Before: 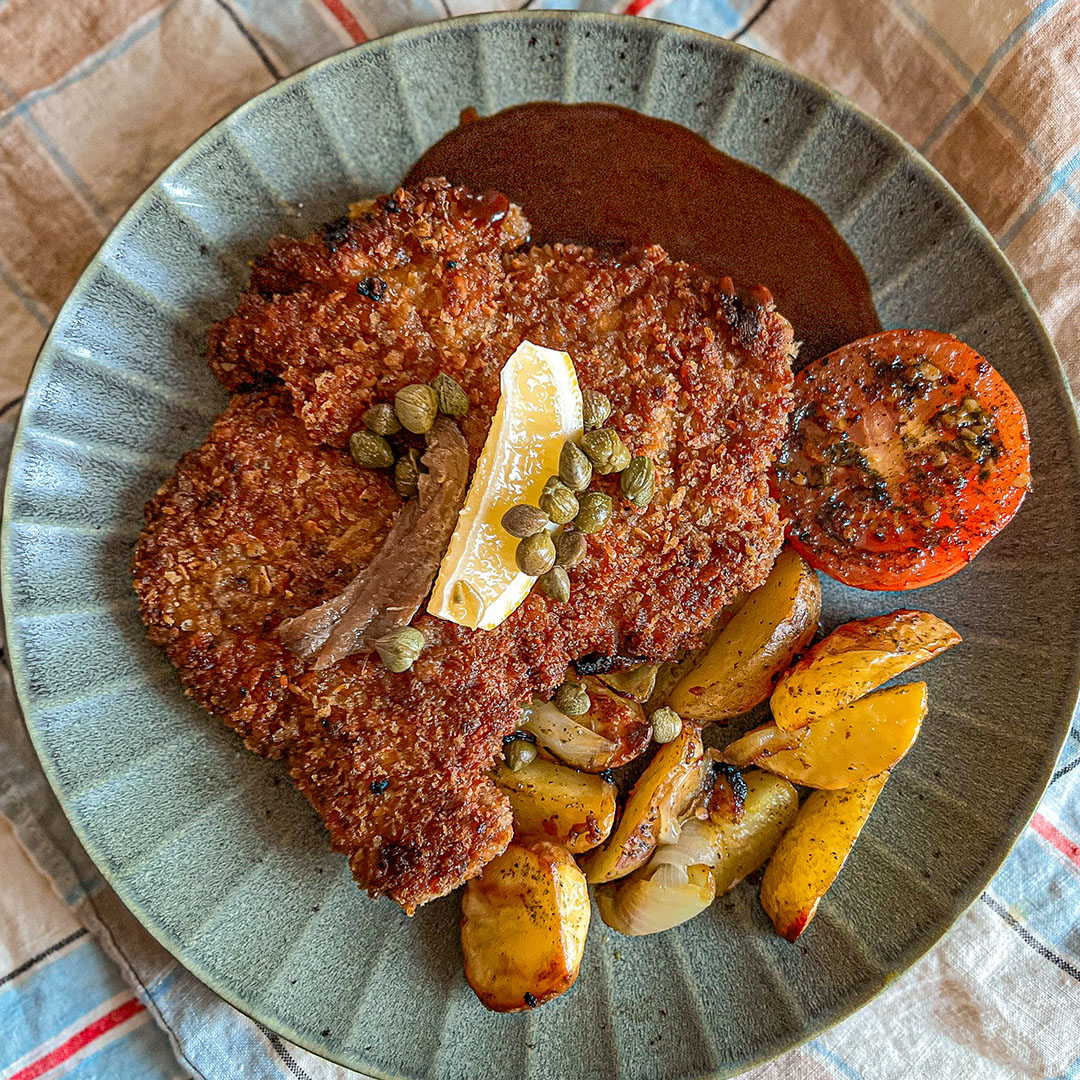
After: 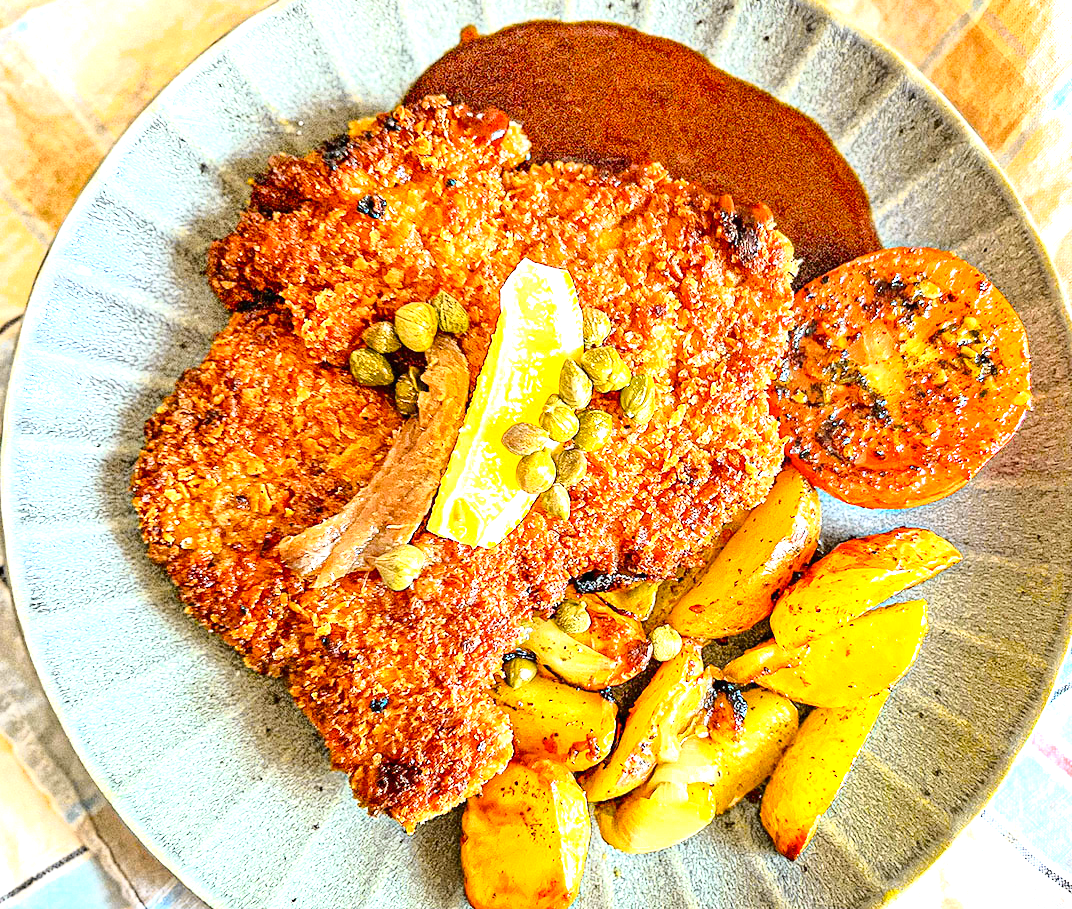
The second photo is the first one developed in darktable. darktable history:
crop: top 7.625%, bottom 8.027%
white balance: red 0.98, blue 1.034
exposure: black level correction 0, exposure 2 EV, compensate highlight preservation false
tone curve: curves: ch0 [(0, 0) (0.136, 0.071) (0.346, 0.366) (0.489, 0.573) (0.66, 0.748) (0.858, 0.926) (1, 0.977)]; ch1 [(0, 0) (0.353, 0.344) (0.45, 0.46) (0.498, 0.498) (0.521, 0.512) (0.563, 0.559) (0.592, 0.605) (0.641, 0.673) (1, 1)]; ch2 [(0, 0) (0.333, 0.346) (0.375, 0.375) (0.424, 0.43) (0.476, 0.492) (0.502, 0.502) (0.524, 0.531) (0.579, 0.61) (0.612, 0.644) (0.641, 0.722) (1, 1)], color space Lab, independent channels, preserve colors none
